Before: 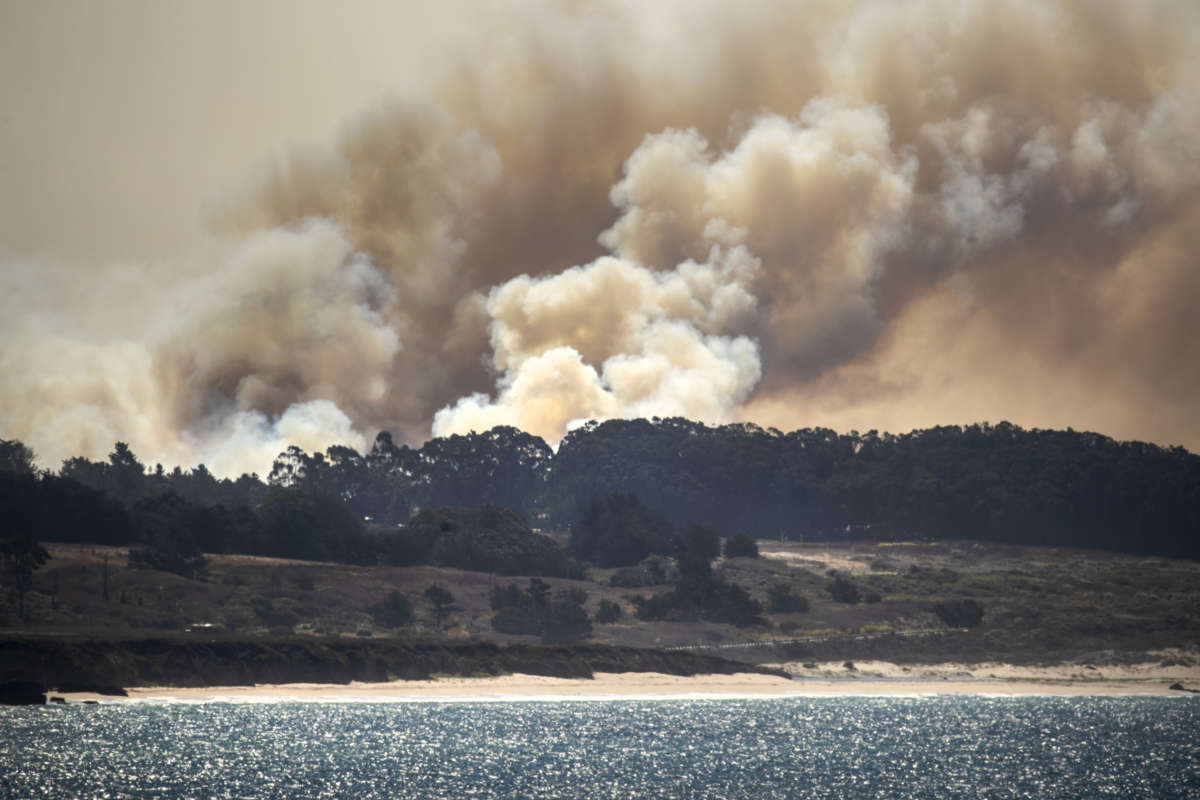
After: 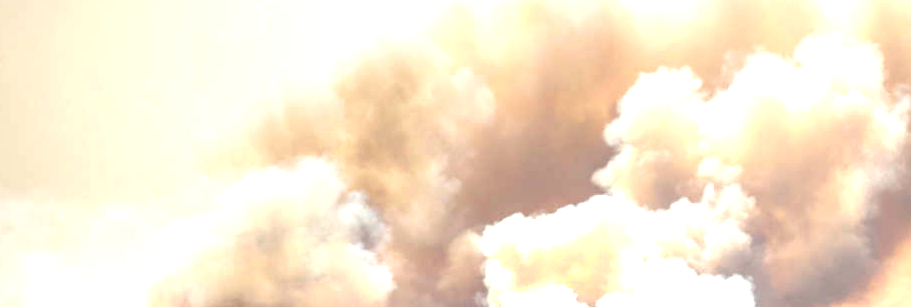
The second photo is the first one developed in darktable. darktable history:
color calibration: x 0.34, y 0.353, temperature 5168.04 K
crop: left 0.567%, top 7.646%, right 23.498%, bottom 53.894%
exposure: black level correction 0, exposure 1.377 EV, compensate highlight preservation false
